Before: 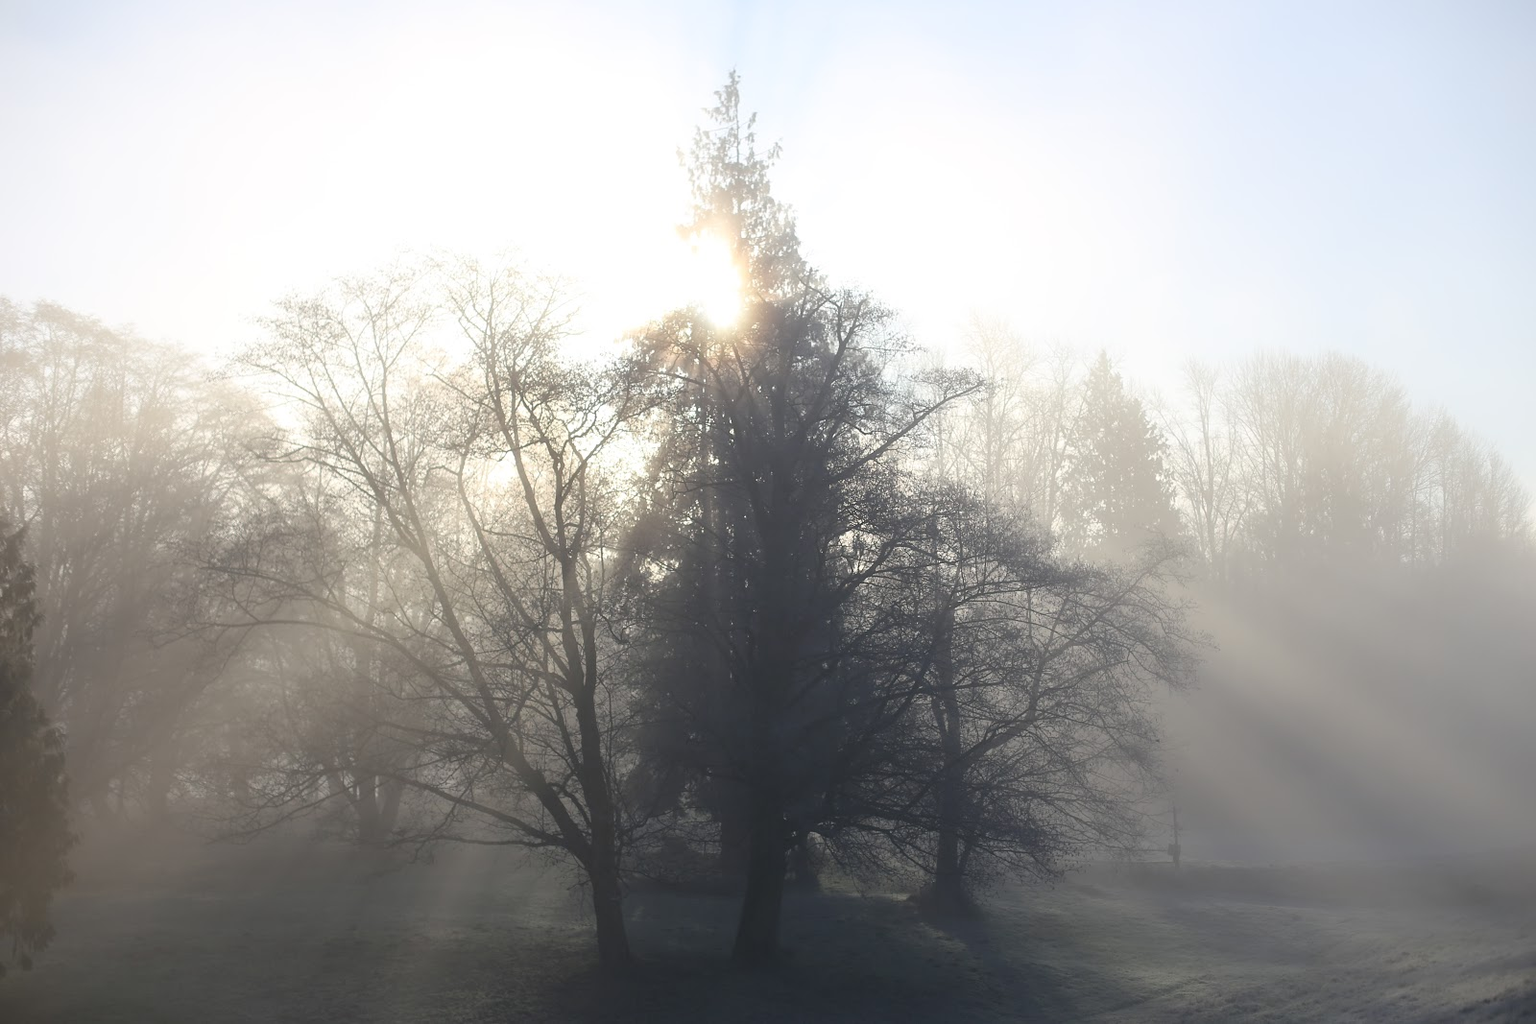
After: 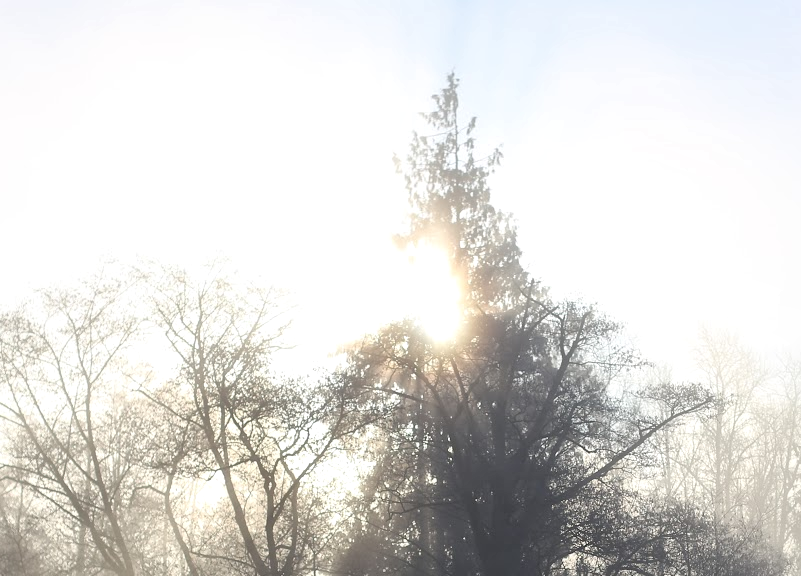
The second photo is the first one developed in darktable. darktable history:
crop: left 19.546%, right 30.355%, bottom 46.003%
local contrast: mode bilateral grid, contrast 19, coarseness 50, detail 141%, midtone range 0.2
